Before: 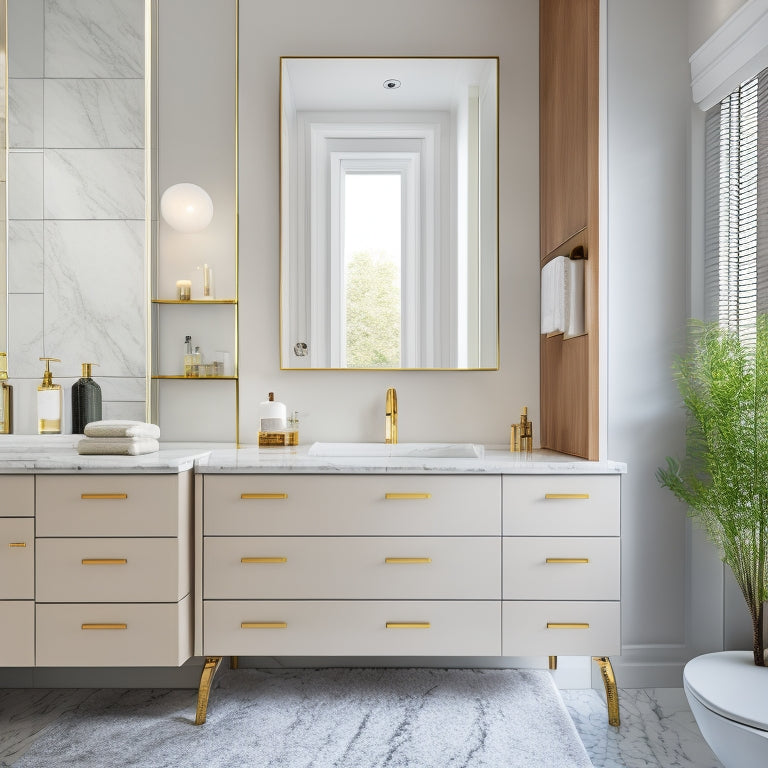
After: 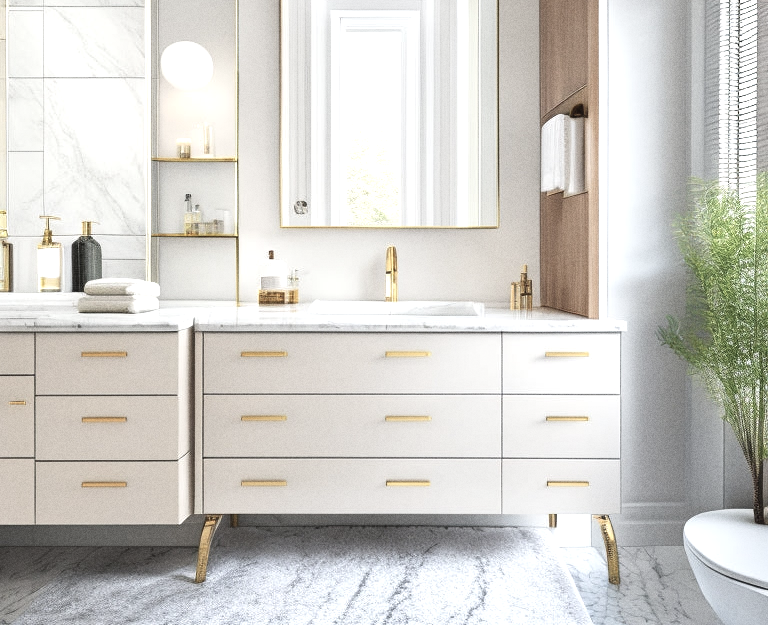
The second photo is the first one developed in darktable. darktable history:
crop and rotate: top 18.507%
exposure: black level correction 0, exposure 0.7 EV, compensate exposure bias true, compensate highlight preservation false
contrast brightness saturation: contrast -0.05, saturation -0.41
grain: coarseness 0.09 ISO
